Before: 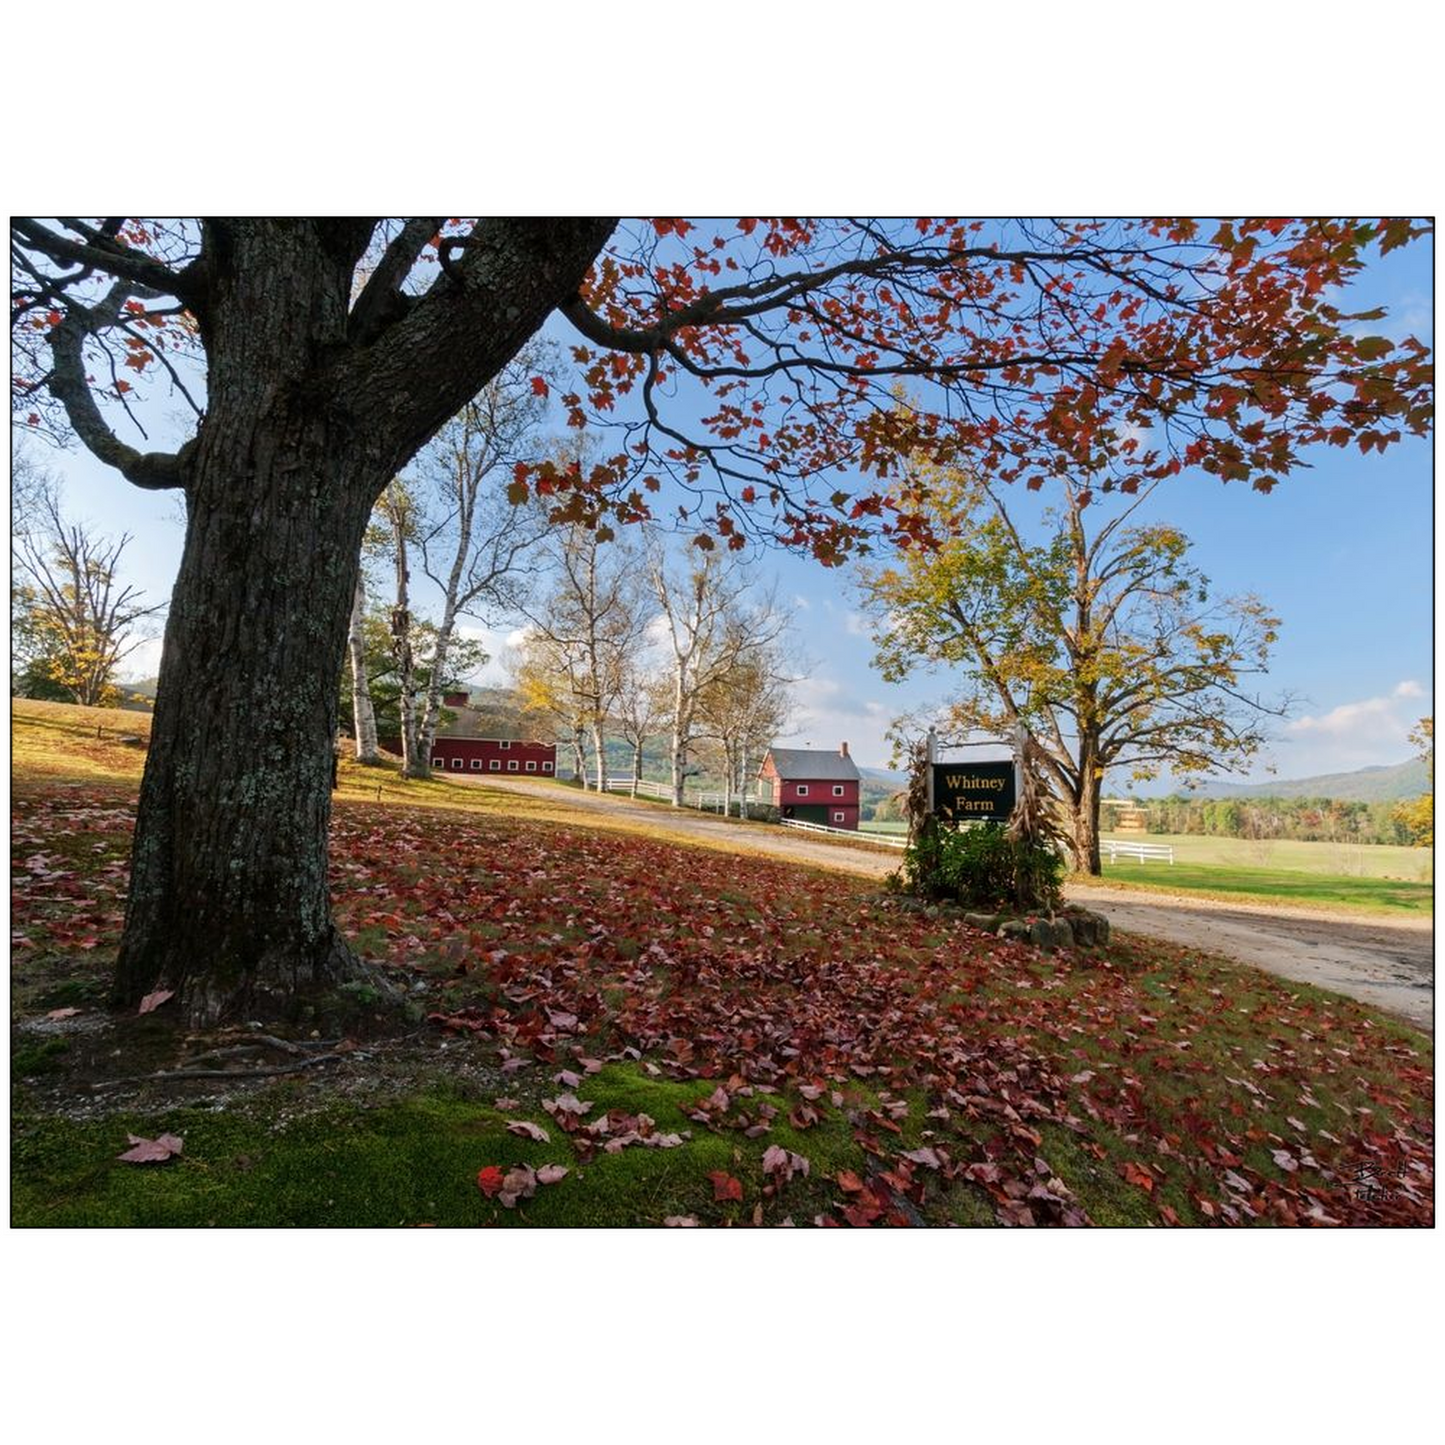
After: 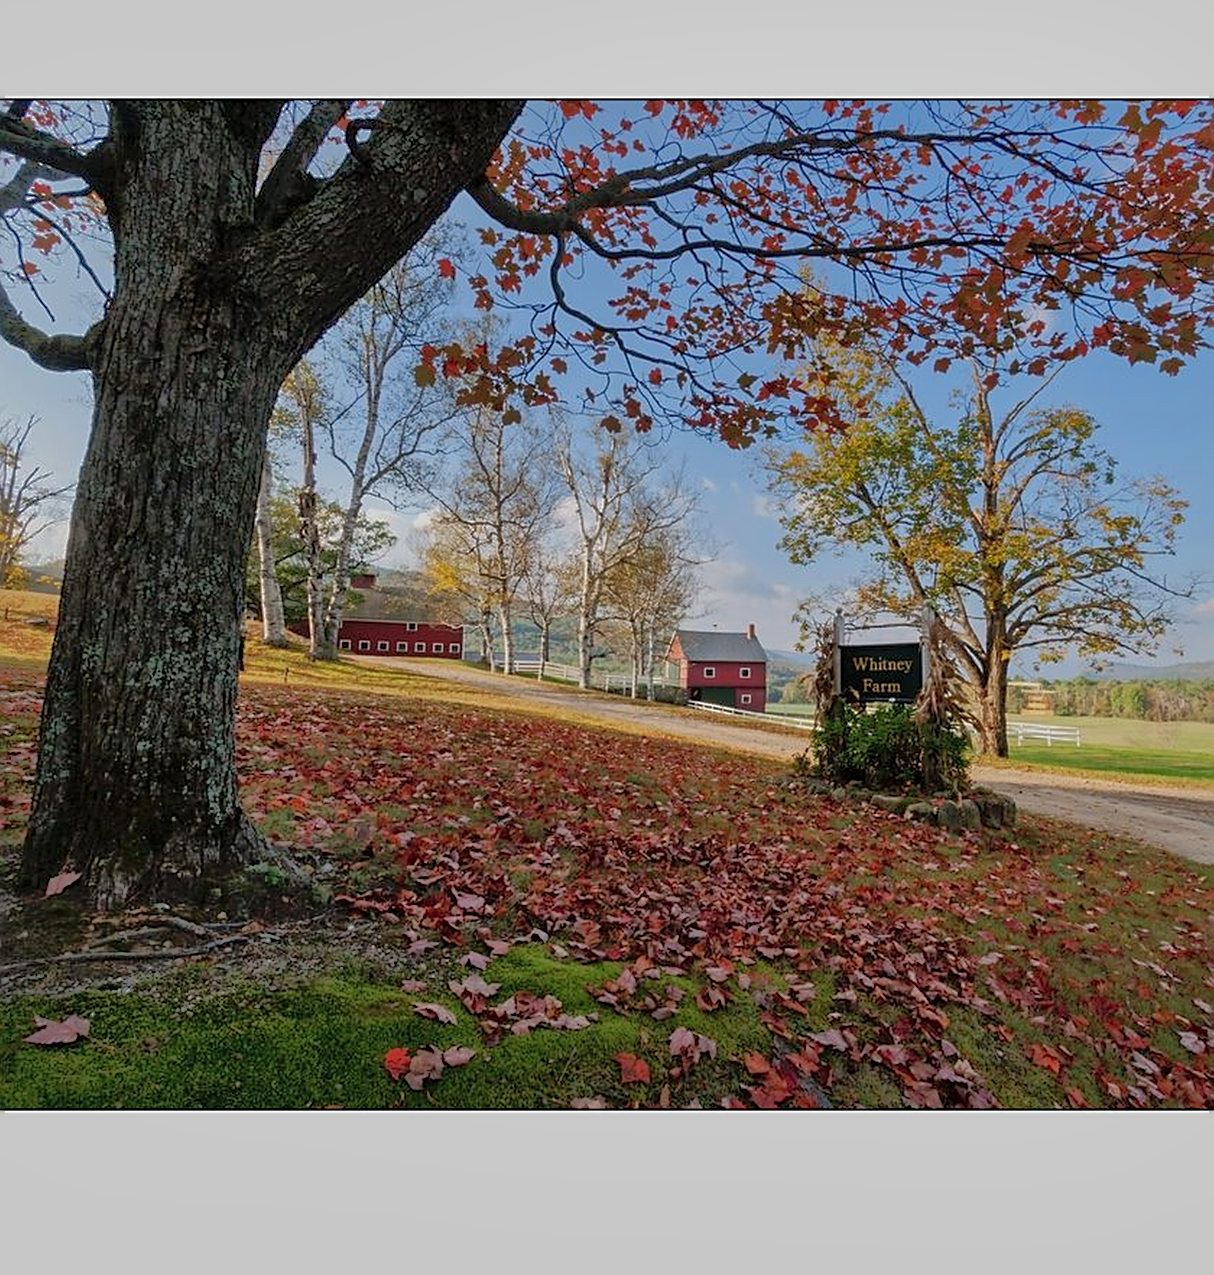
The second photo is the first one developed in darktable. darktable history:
exposure: exposure -0.36 EV, compensate highlight preservation false
shadows and highlights: shadows 60, highlights -60
sharpen: on, module defaults
crop: left 6.446%, top 8.188%, right 9.538%, bottom 3.548%
